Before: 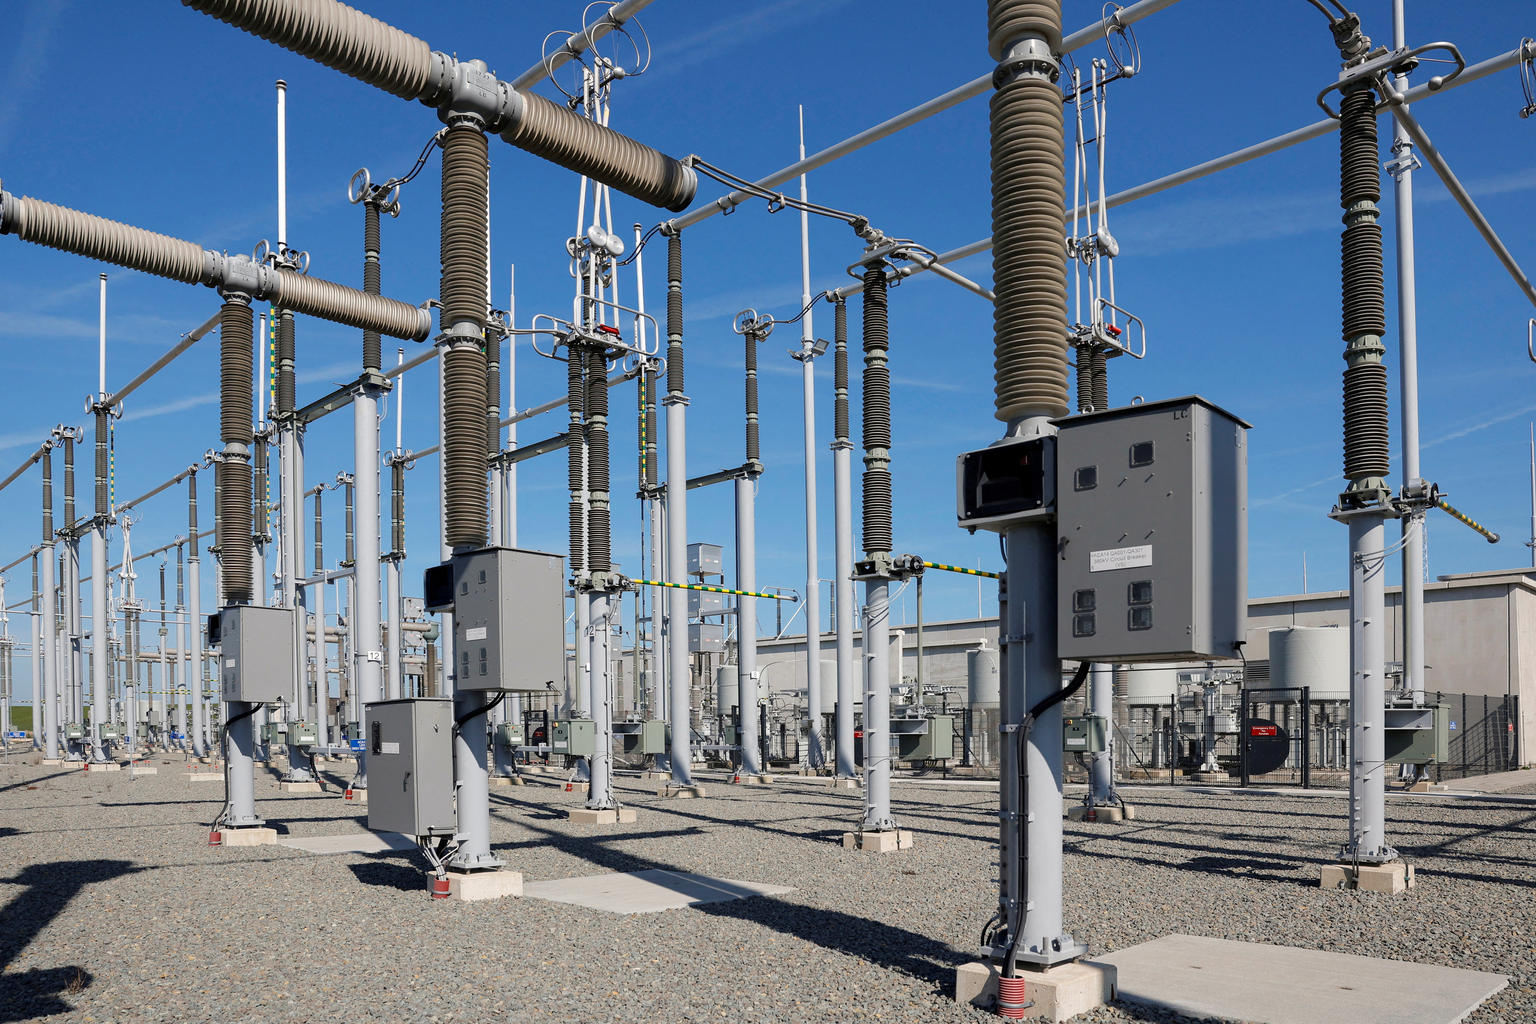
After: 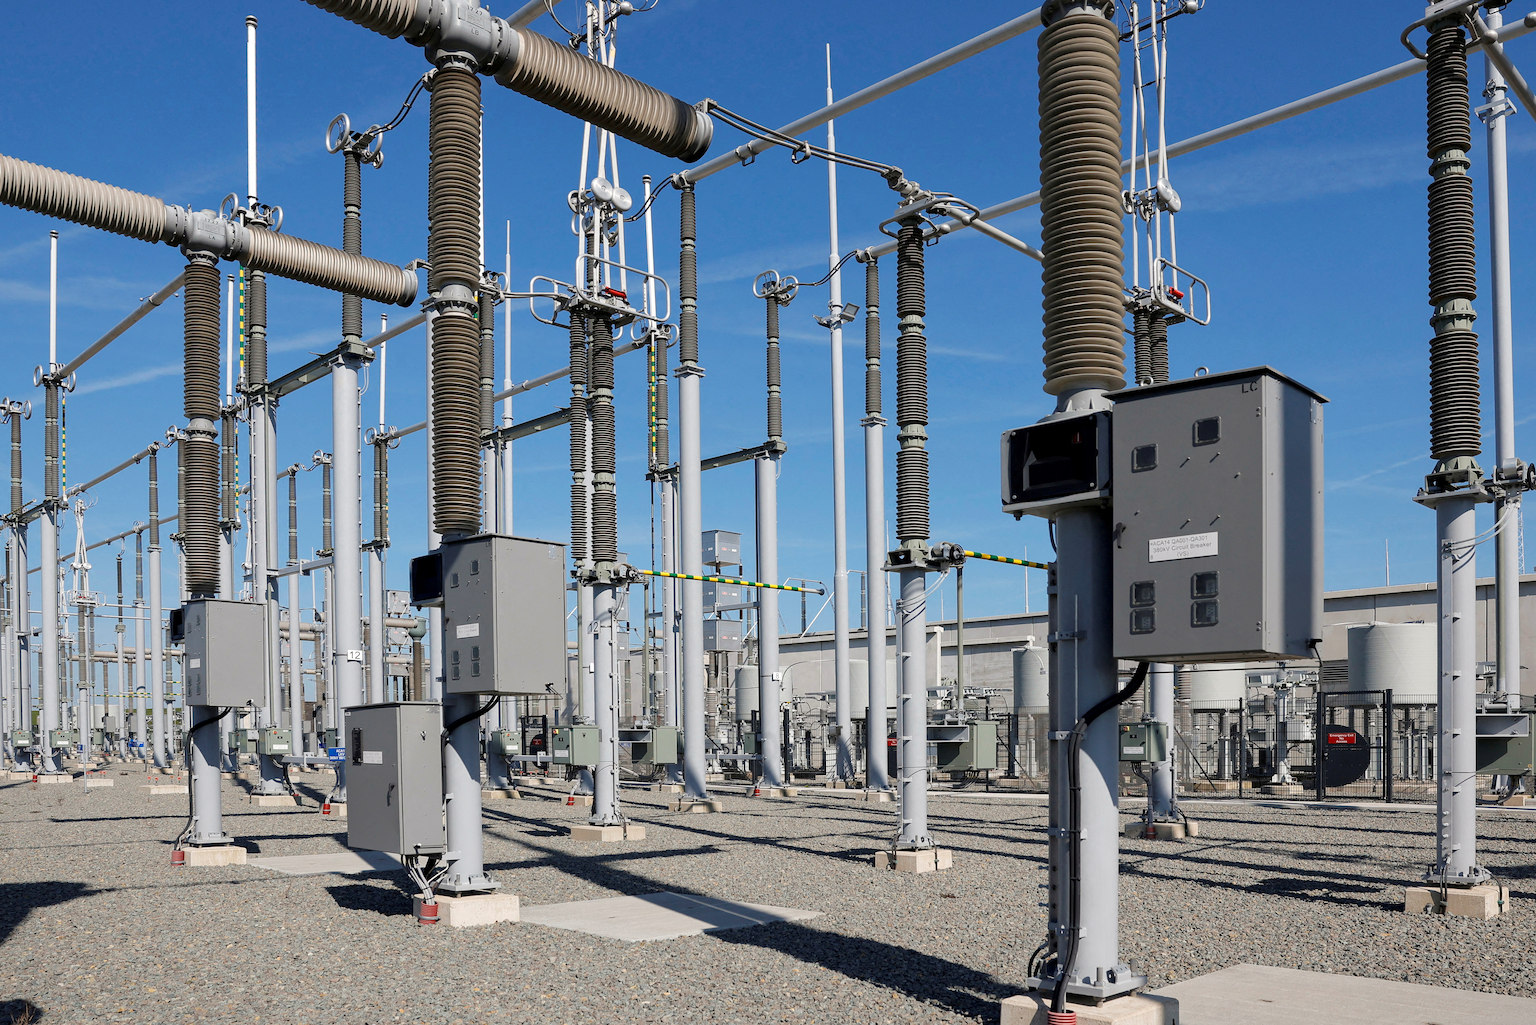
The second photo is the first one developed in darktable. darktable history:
crop: left 3.591%, top 6.441%, right 6.298%, bottom 3.314%
local contrast: mode bilateral grid, contrast 99, coarseness 100, detail 109%, midtone range 0.2
